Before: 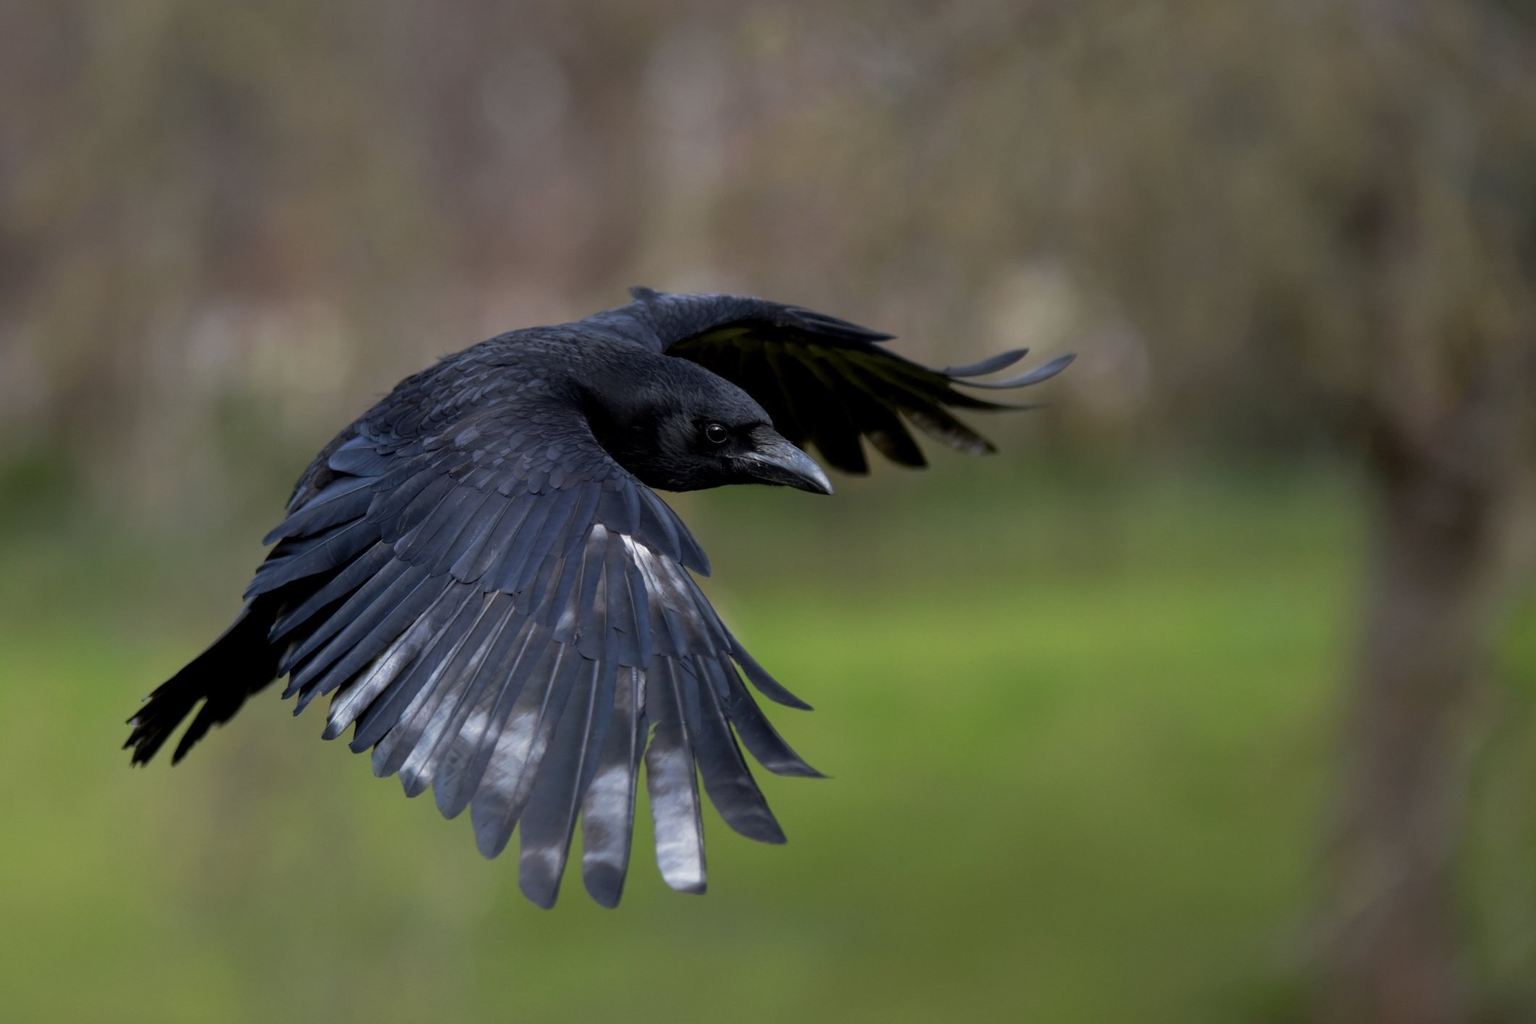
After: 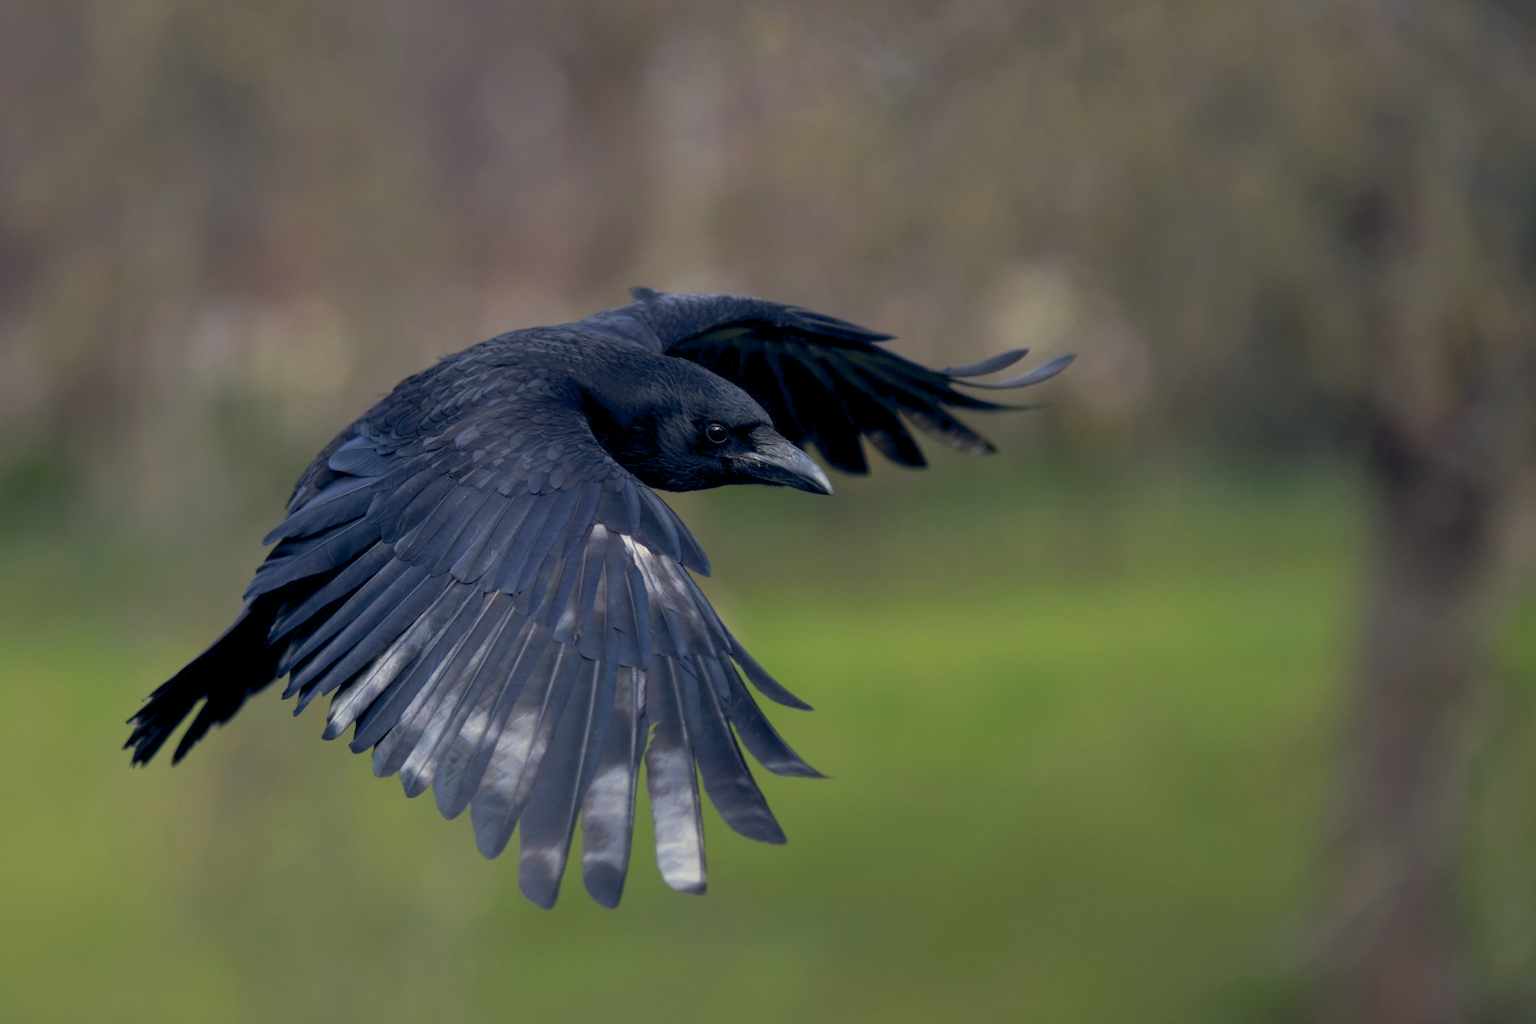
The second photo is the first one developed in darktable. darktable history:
color balance rgb: highlights gain › chroma 2.985%, highlights gain › hue 77.49°, global offset › chroma 0.127%, global offset › hue 253.06°, linear chroma grading › global chroma 0.818%, perceptual saturation grading › global saturation 0.551%, contrast -10.626%
